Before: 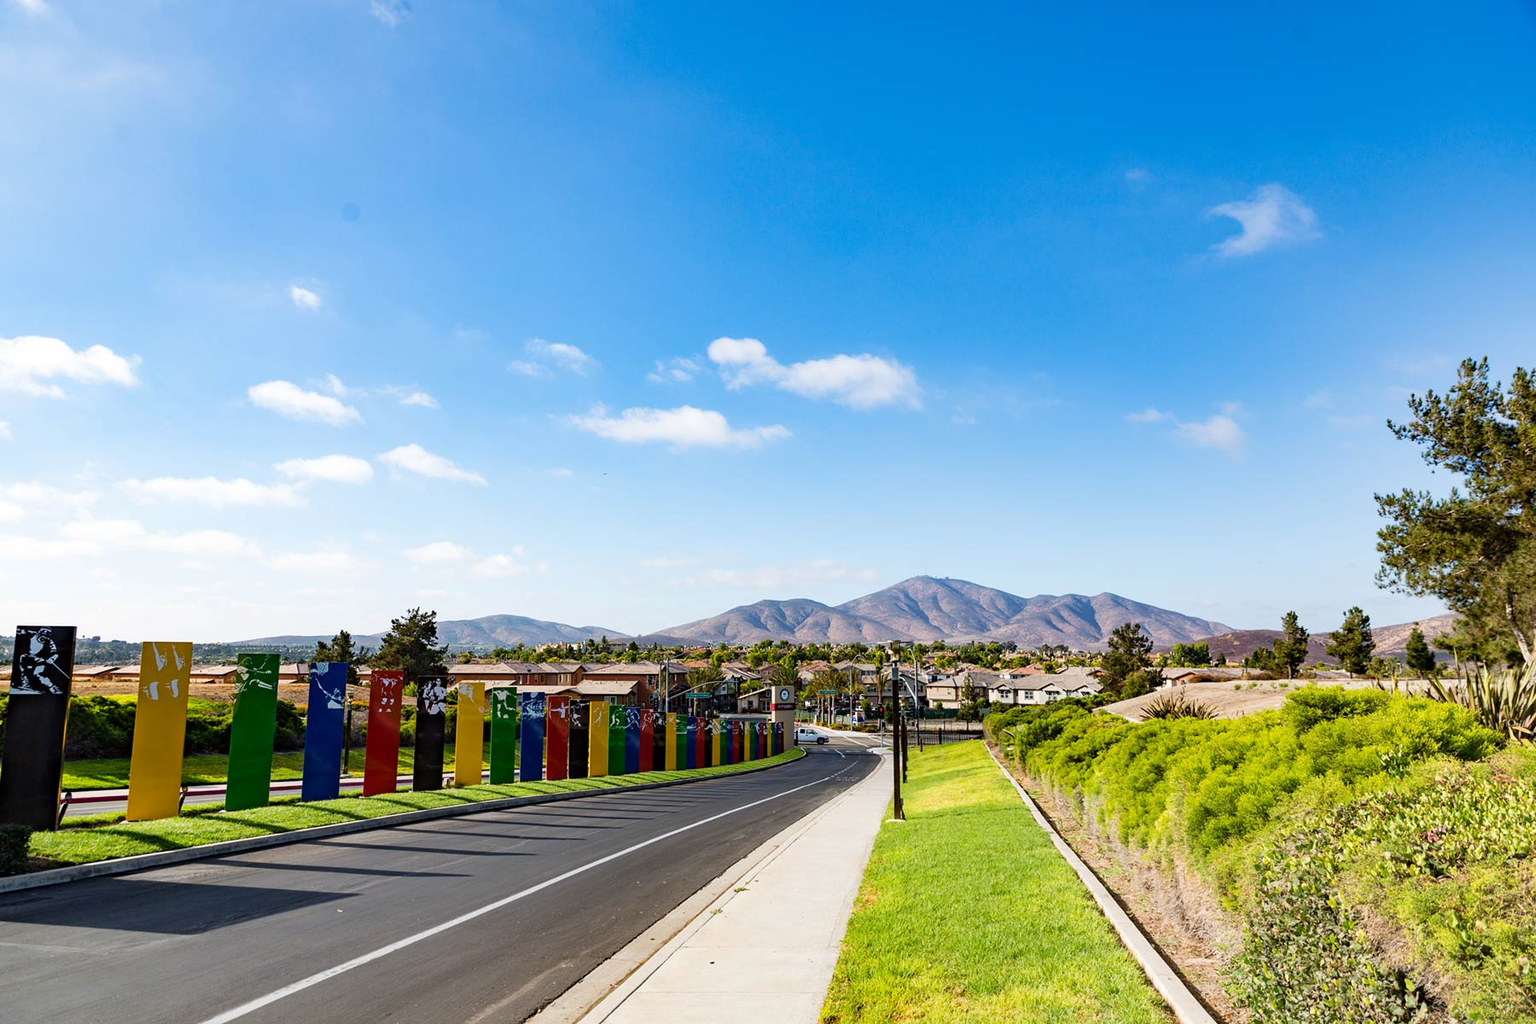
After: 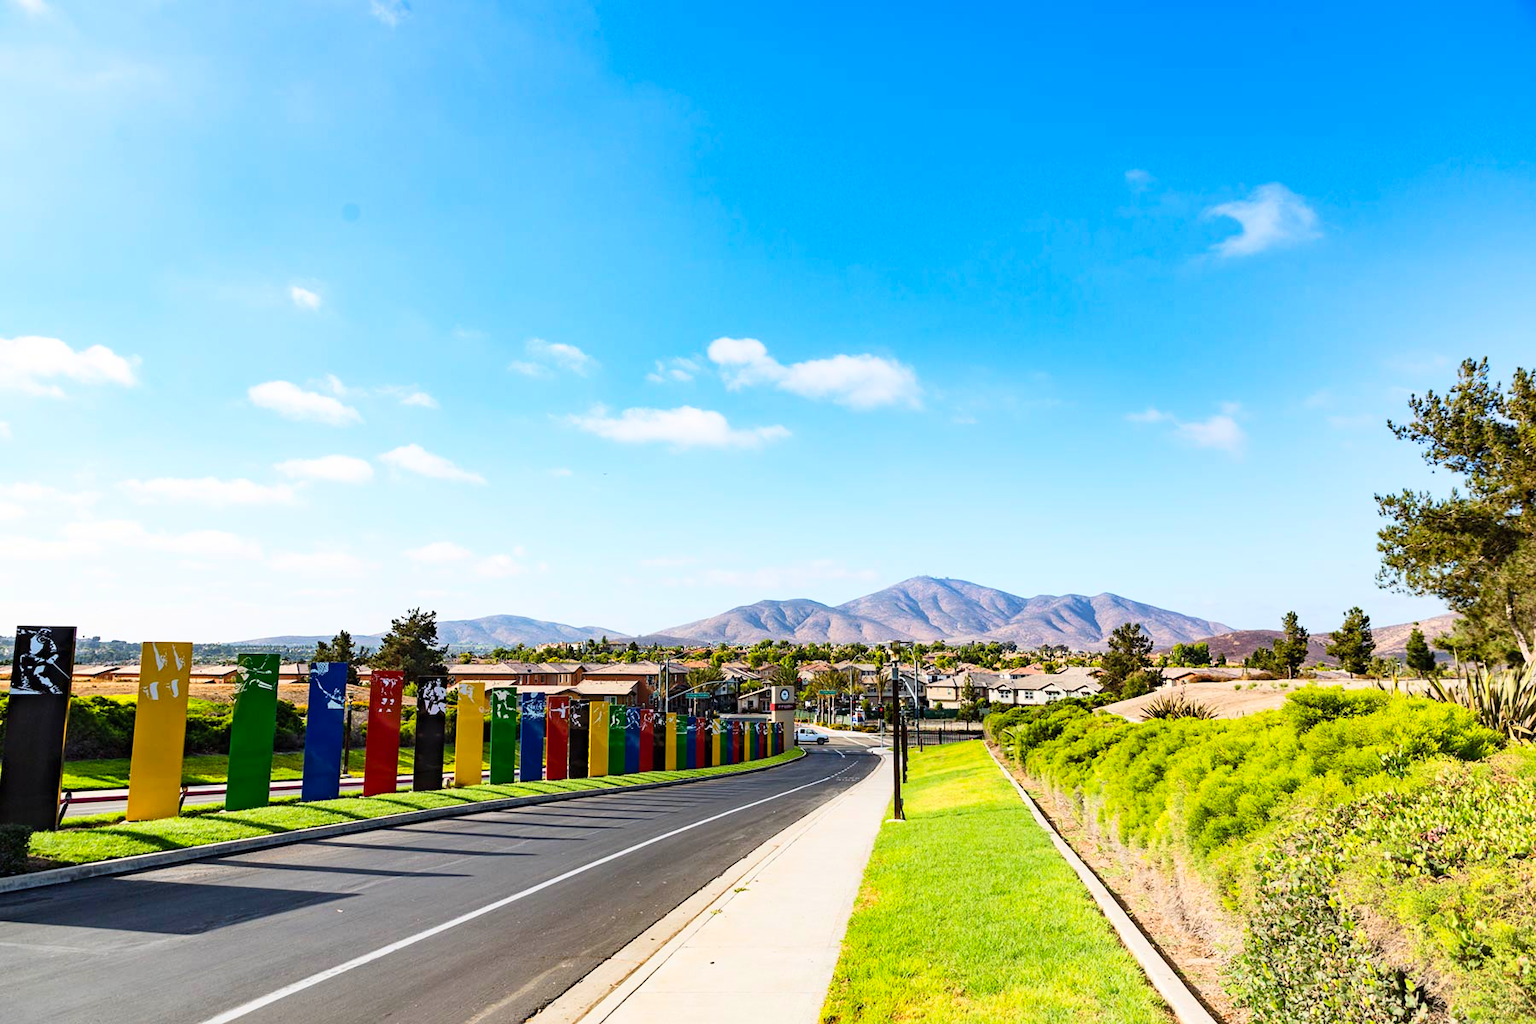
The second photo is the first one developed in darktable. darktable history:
contrast brightness saturation: contrast 0.199, brightness 0.164, saturation 0.22
